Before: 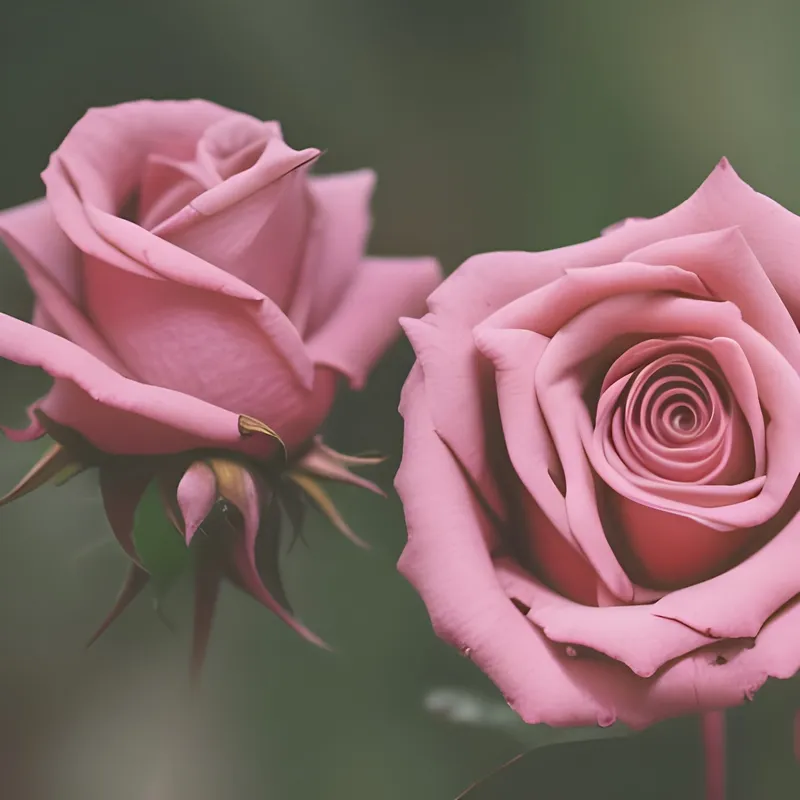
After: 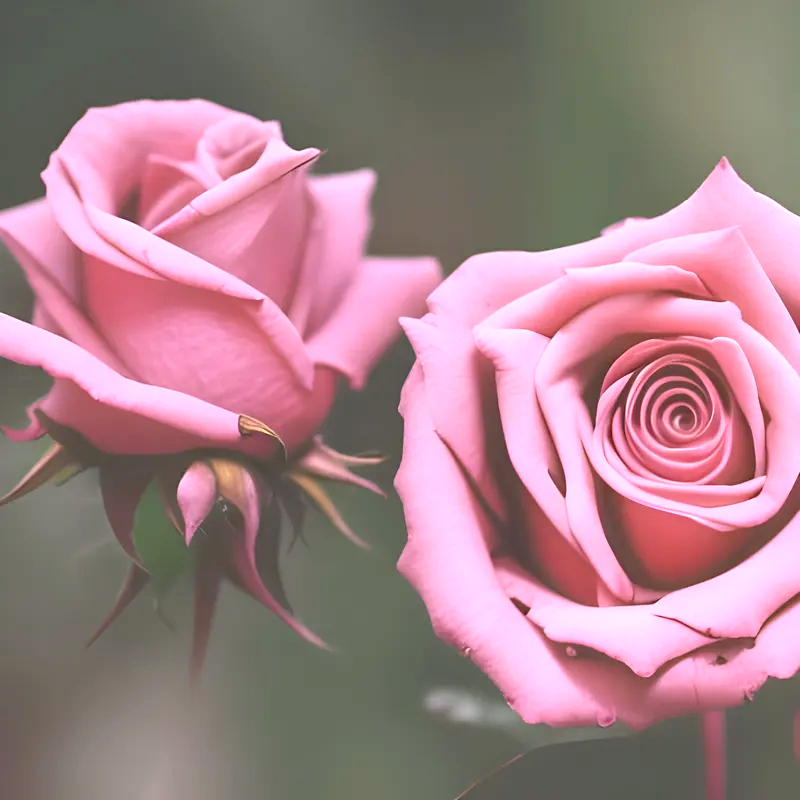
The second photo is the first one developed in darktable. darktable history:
white balance: red 1.05, blue 1.072
exposure: black level correction 0, exposure 0.7 EV, compensate exposure bias true, compensate highlight preservation false
